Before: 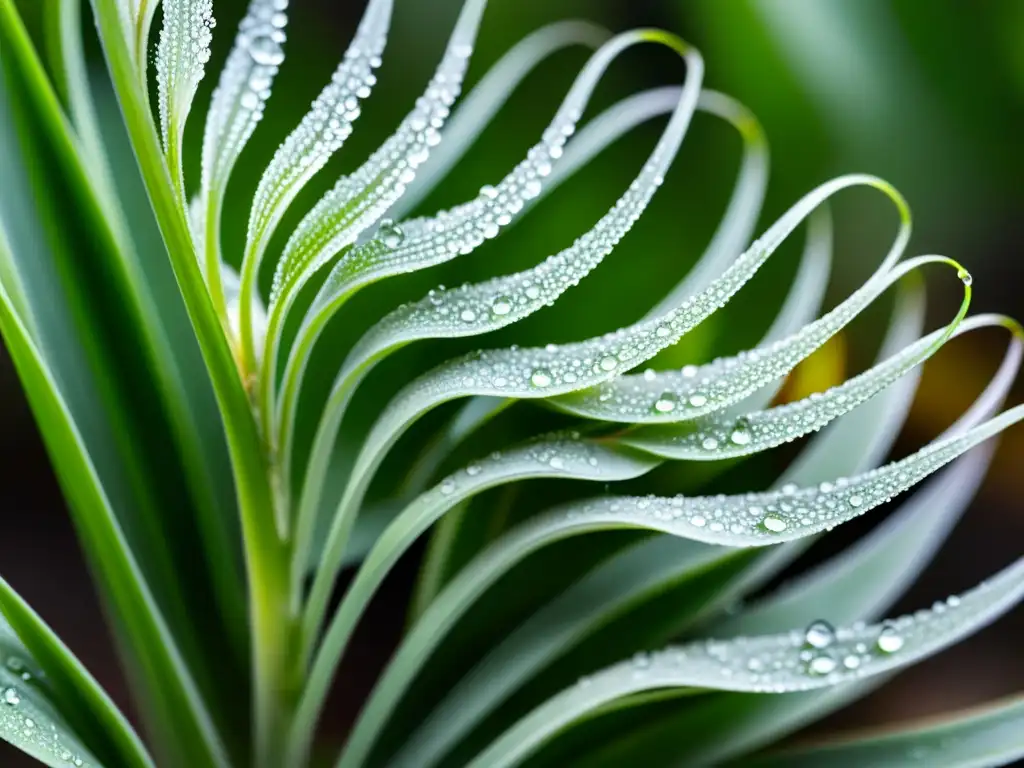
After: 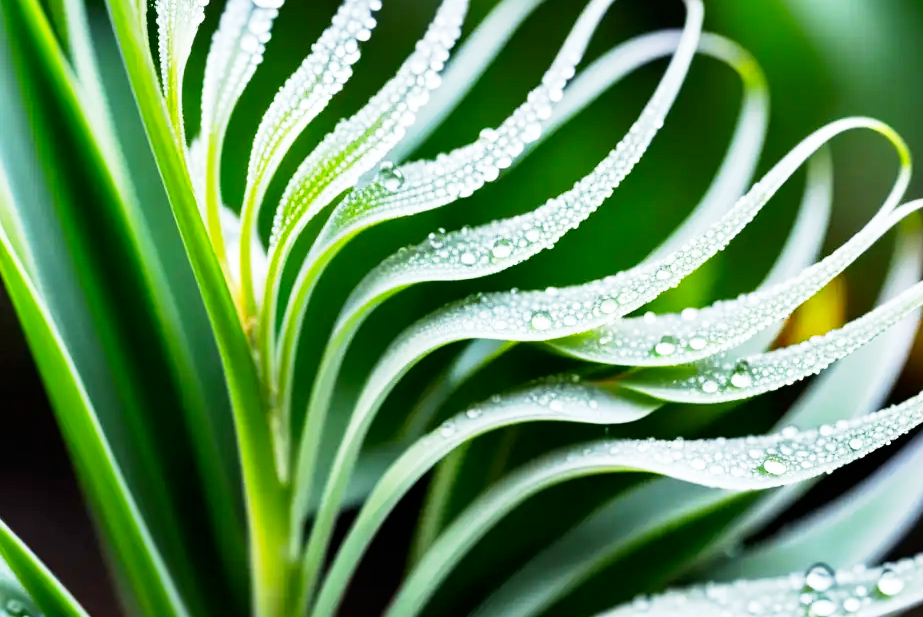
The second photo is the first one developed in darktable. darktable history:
crop: top 7.536%, right 9.844%, bottom 12.089%
base curve: curves: ch0 [(0, 0) (0.005, 0.002) (0.193, 0.295) (0.399, 0.664) (0.75, 0.928) (1, 1)], preserve colors none
